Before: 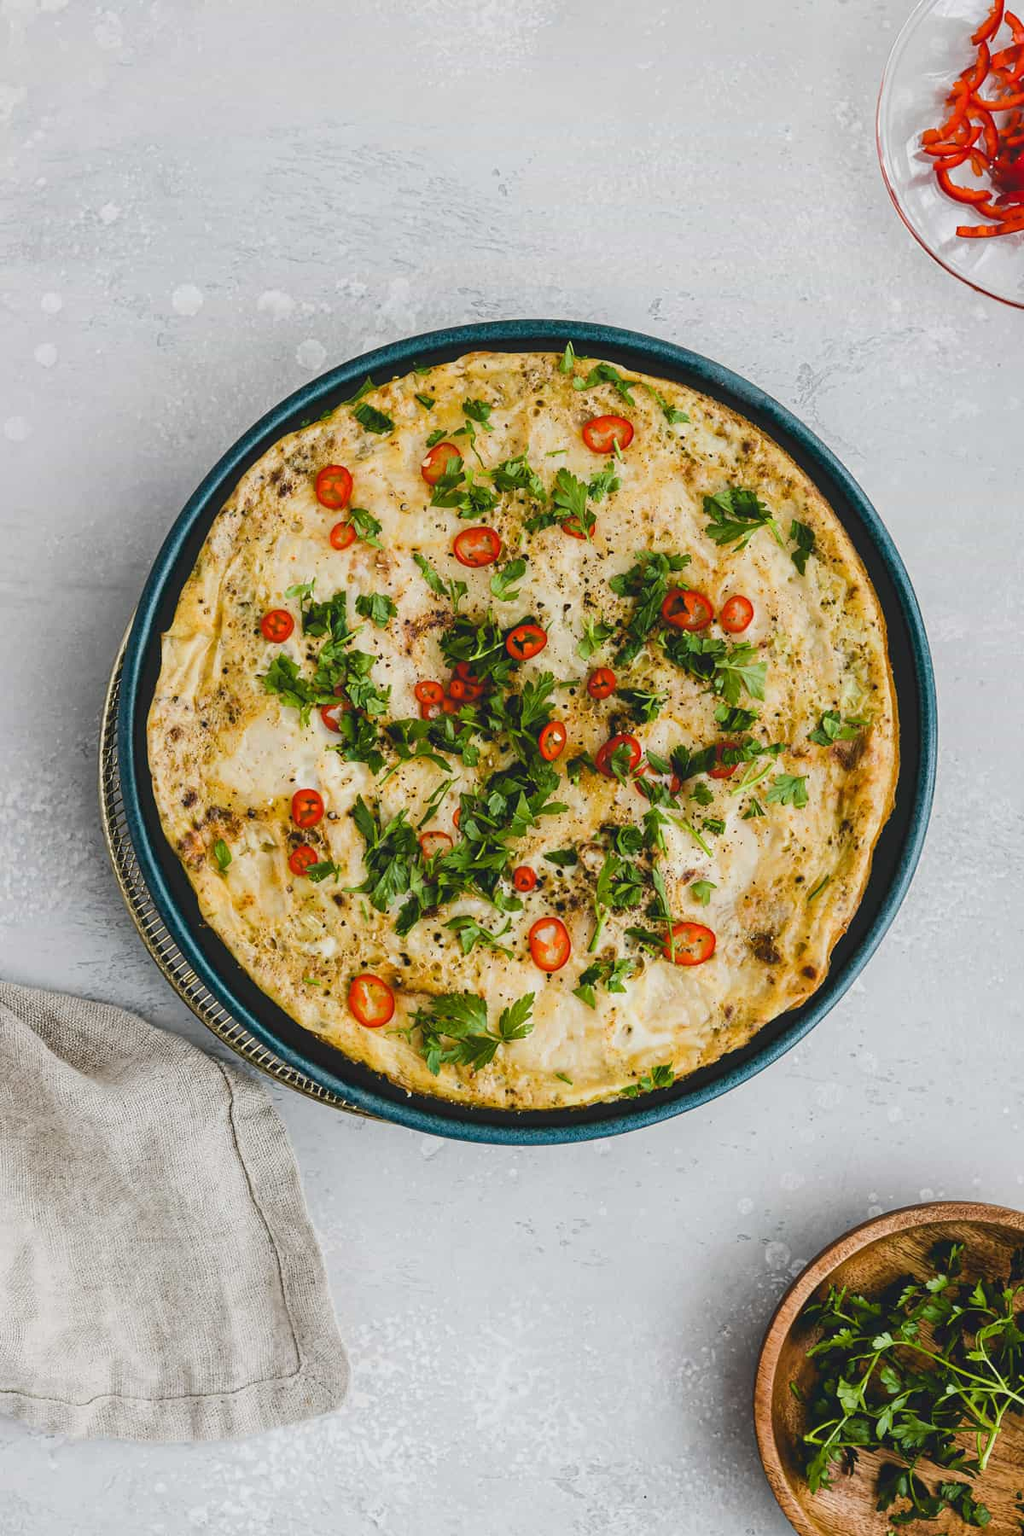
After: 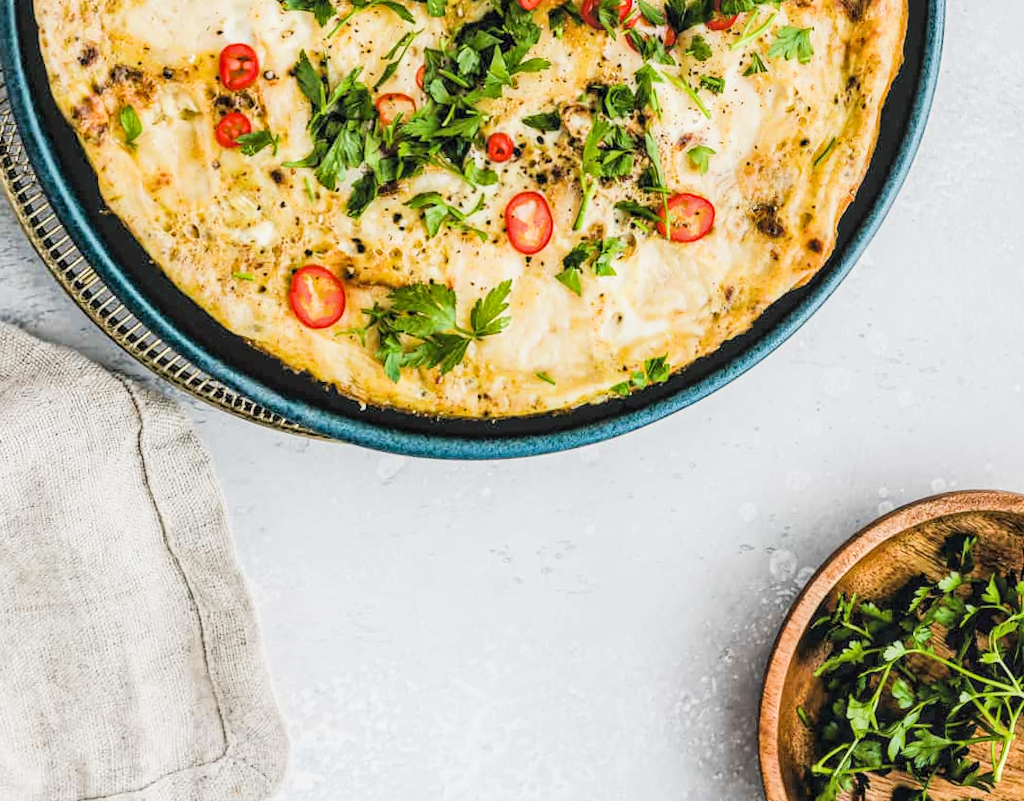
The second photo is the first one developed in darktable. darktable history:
crop and rotate: left 13.306%, top 48.129%, bottom 2.928%
rgb levels: preserve colors max RGB
rotate and perspective: rotation -0.013°, lens shift (vertical) -0.027, lens shift (horizontal) 0.178, crop left 0.016, crop right 0.989, crop top 0.082, crop bottom 0.918
exposure: black level correction 0, exposure 1 EV, compensate exposure bias true, compensate highlight preservation false
filmic rgb: black relative exposure -5 EV, hardness 2.88, contrast 1.2
local contrast: on, module defaults
